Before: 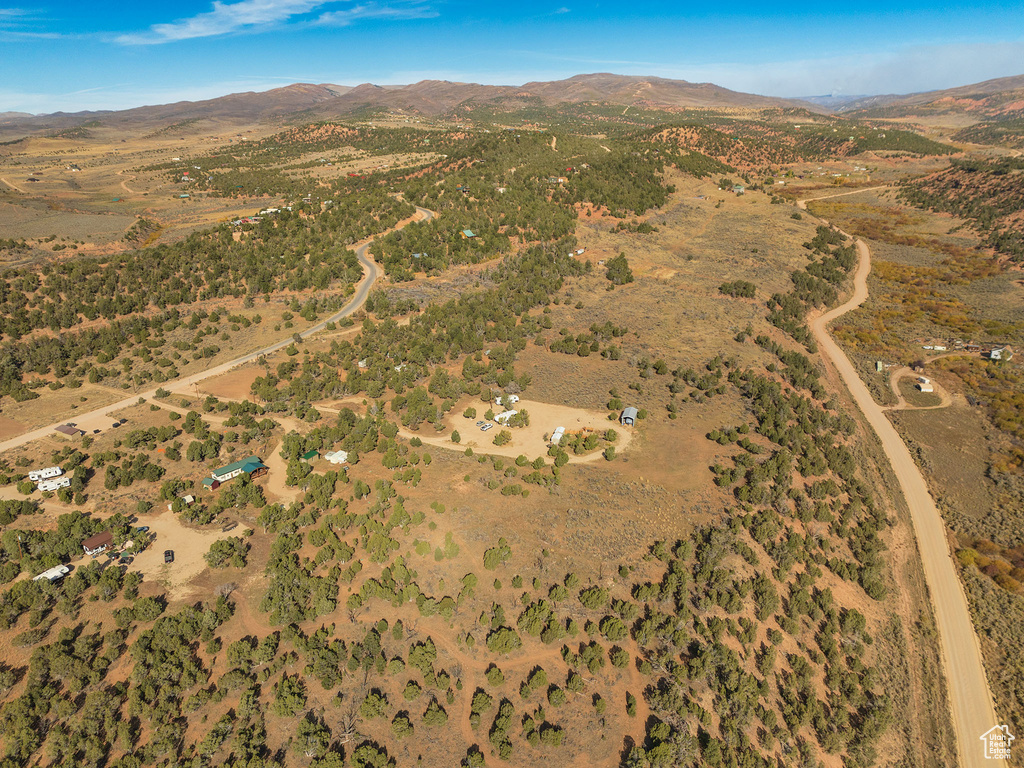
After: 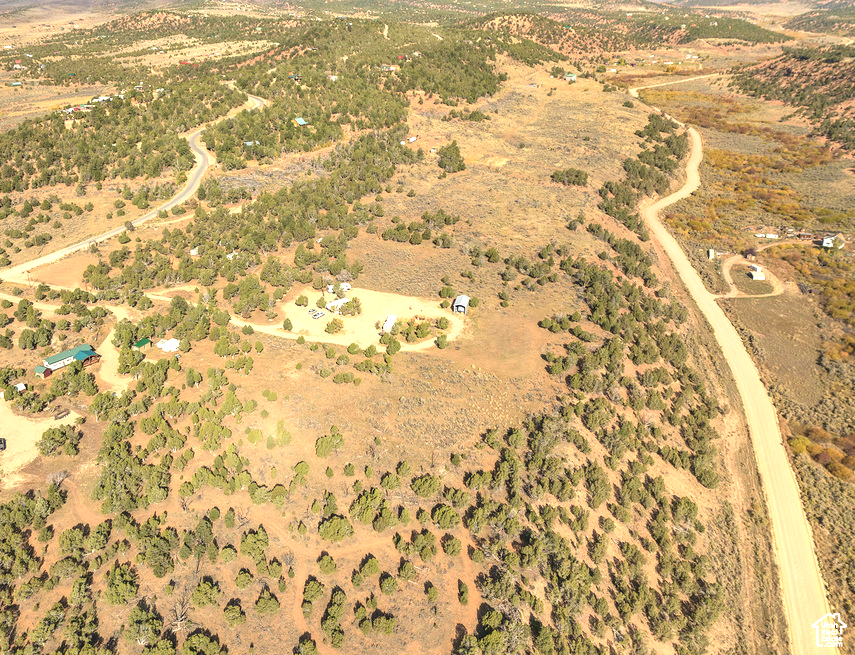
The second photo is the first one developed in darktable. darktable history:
crop: left 16.44%, top 14.681%
color zones: curves: ch1 [(0, 0.469) (0.01, 0.469) (0.12, 0.446) (0.248, 0.469) (0.5, 0.5) (0.748, 0.5) (0.99, 0.469) (1, 0.469)]
exposure: black level correction 0, exposure 1.001 EV, compensate highlight preservation false
